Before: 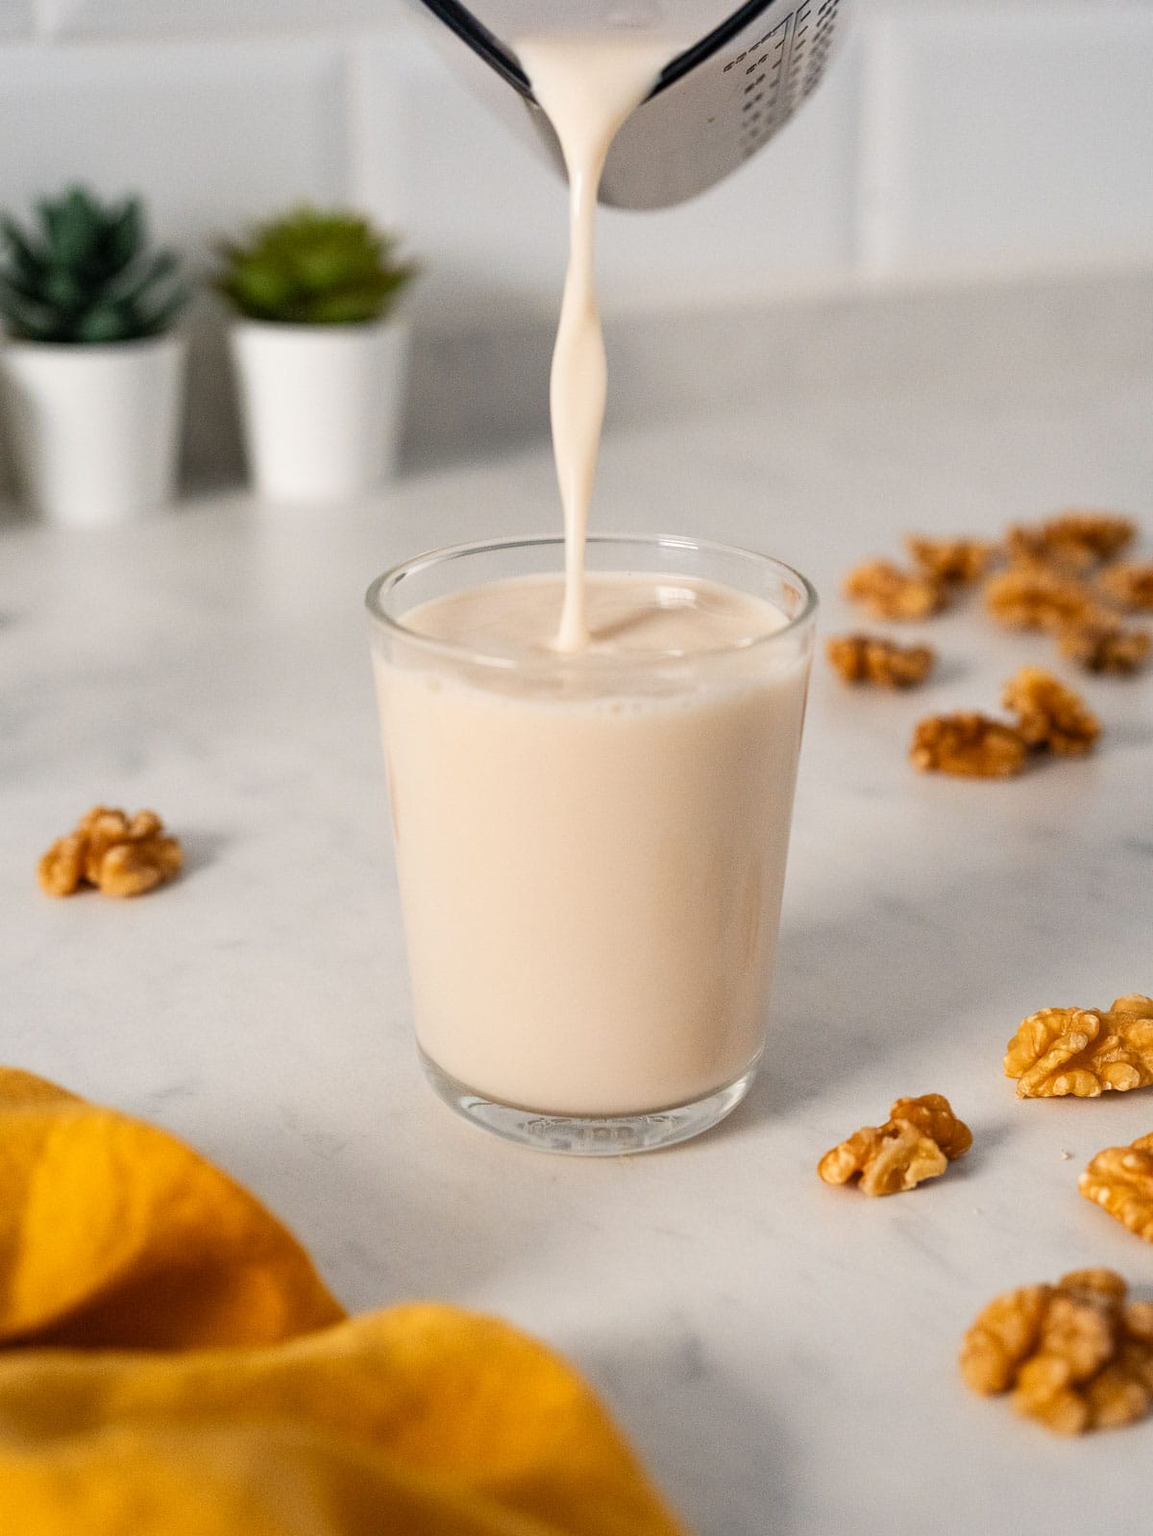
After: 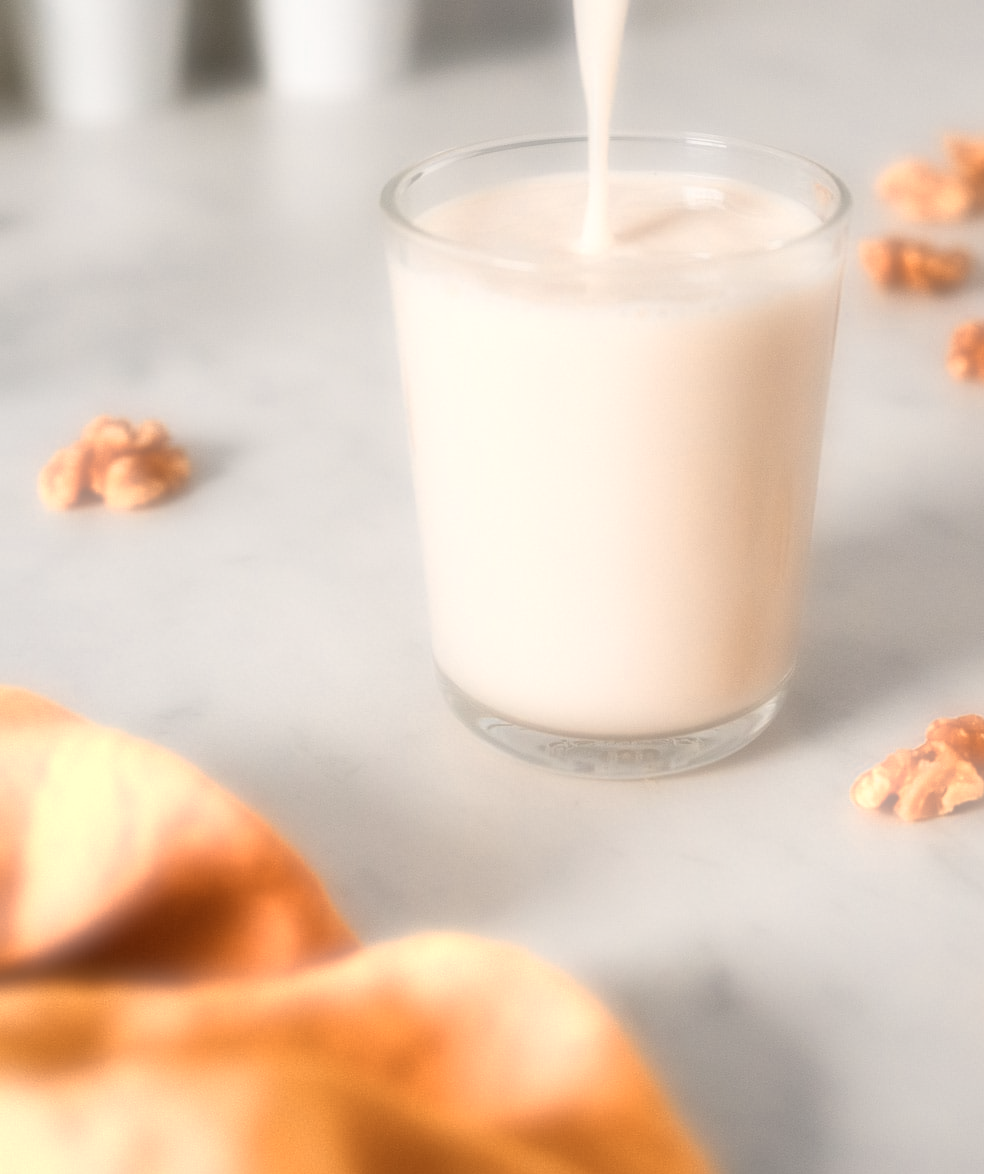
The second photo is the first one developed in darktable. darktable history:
color zones: curves: ch0 [(0.018, 0.548) (0.197, 0.654) (0.425, 0.447) (0.605, 0.658) (0.732, 0.579)]; ch1 [(0.105, 0.531) (0.224, 0.531) (0.386, 0.39) (0.618, 0.456) (0.732, 0.456) (0.956, 0.421)]; ch2 [(0.039, 0.583) (0.215, 0.465) (0.399, 0.544) (0.465, 0.548) (0.614, 0.447) (0.724, 0.43) (0.882, 0.623) (0.956, 0.632)]
crop: top 26.531%, right 17.959%
soften: on, module defaults
